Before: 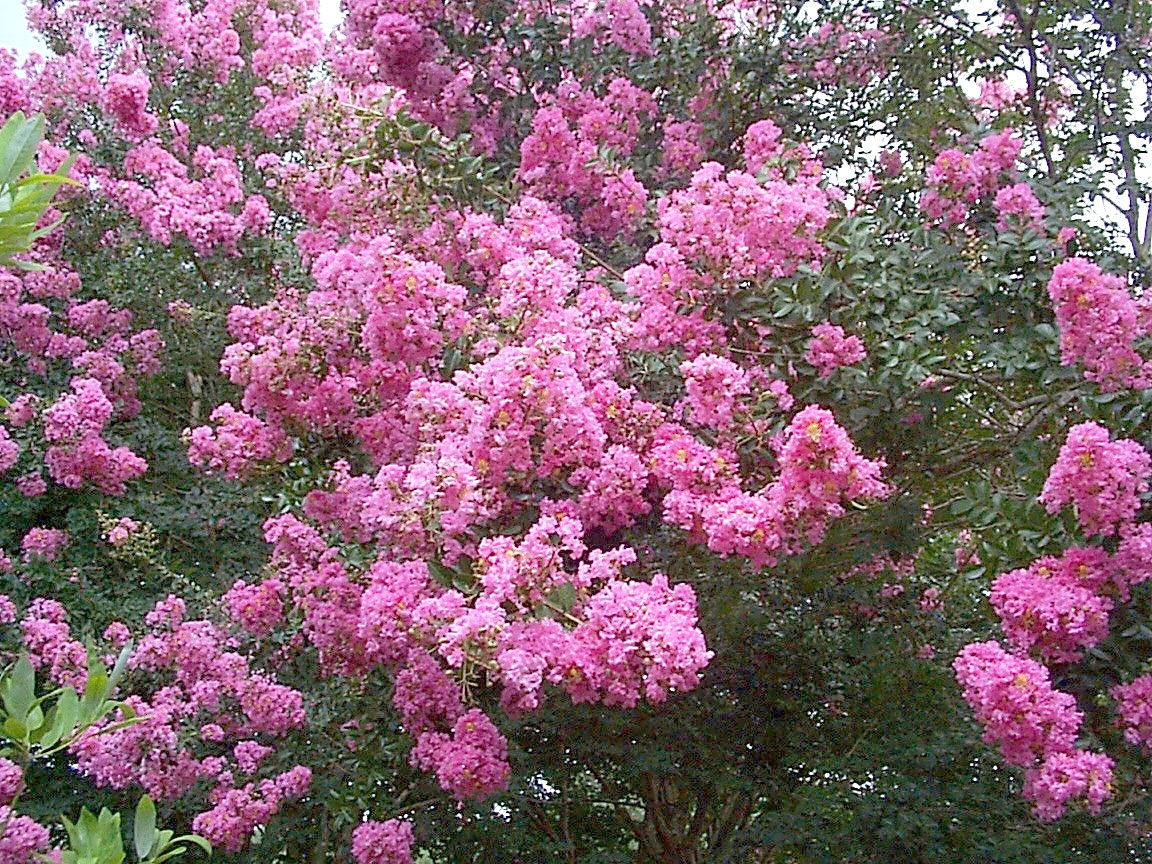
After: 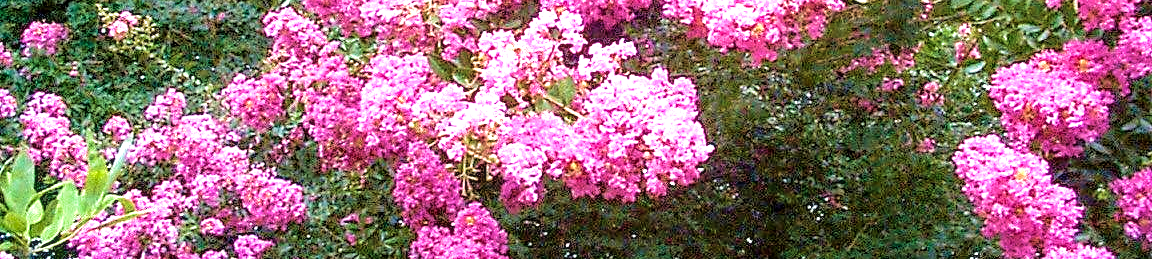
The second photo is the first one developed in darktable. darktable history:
exposure: exposure 0.163 EV, compensate highlight preservation false
tone equalizer: -8 EV -1.06 EV, -7 EV -0.99 EV, -6 EV -0.887 EV, -5 EV -0.569 EV, -3 EV 0.559 EV, -2 EV 0.837 EV, -1 EV 1 EV, +0 EV 1.08 EV
velvia: strength 67.28%, mid-tones bias 0.977
contrast brightness saturation: contrast -0.023, brightness -0.015, saturation 0.031
local contrast: on, module defaults
crop and rotate: top 58.671%, bottom 11.283%
